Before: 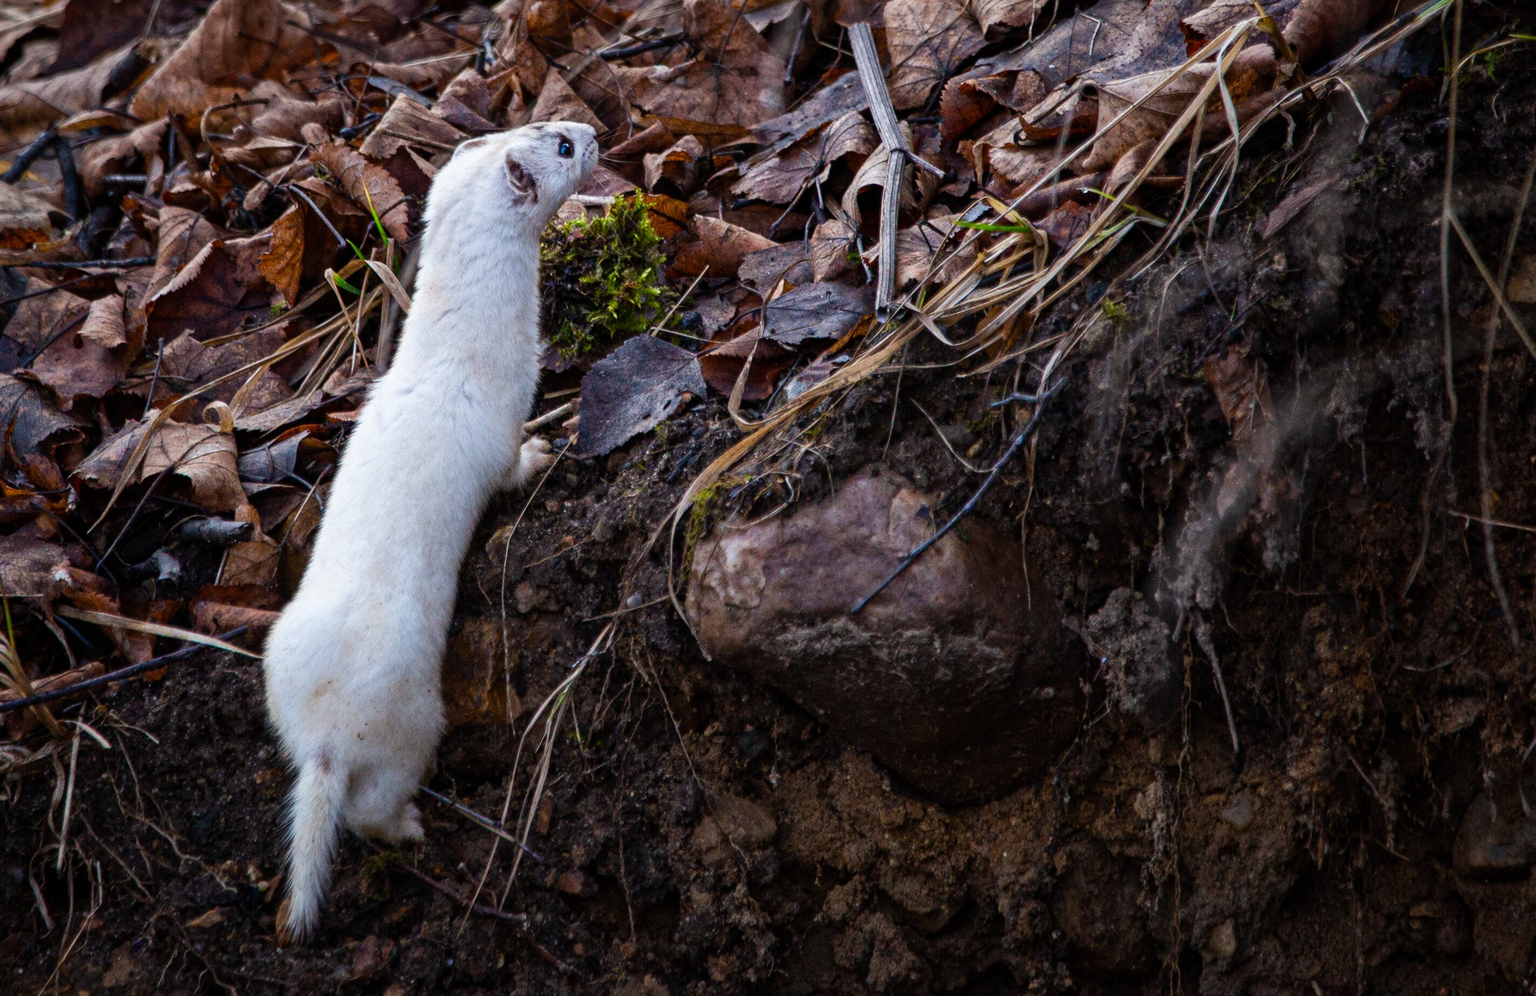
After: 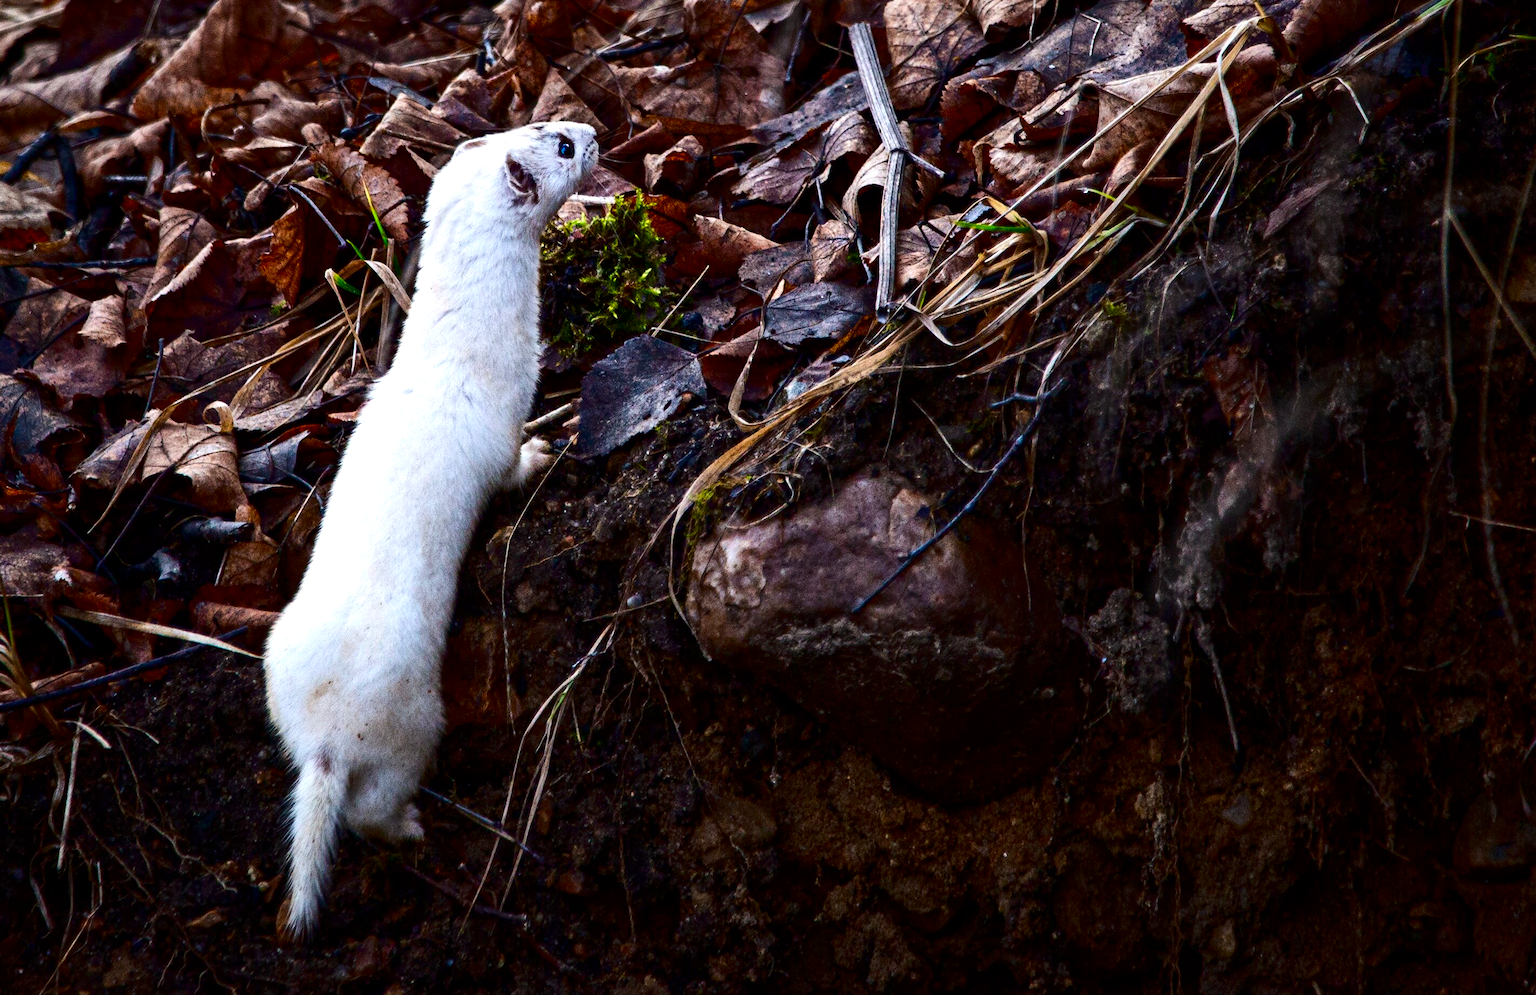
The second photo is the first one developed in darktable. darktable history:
color zones: mix 22.28%
exposure: exposure 0.566 EV, compensate highlight preservation false
contrast brightness saturation: contrast 0.192, brightness -0.245, saturation 0.117
